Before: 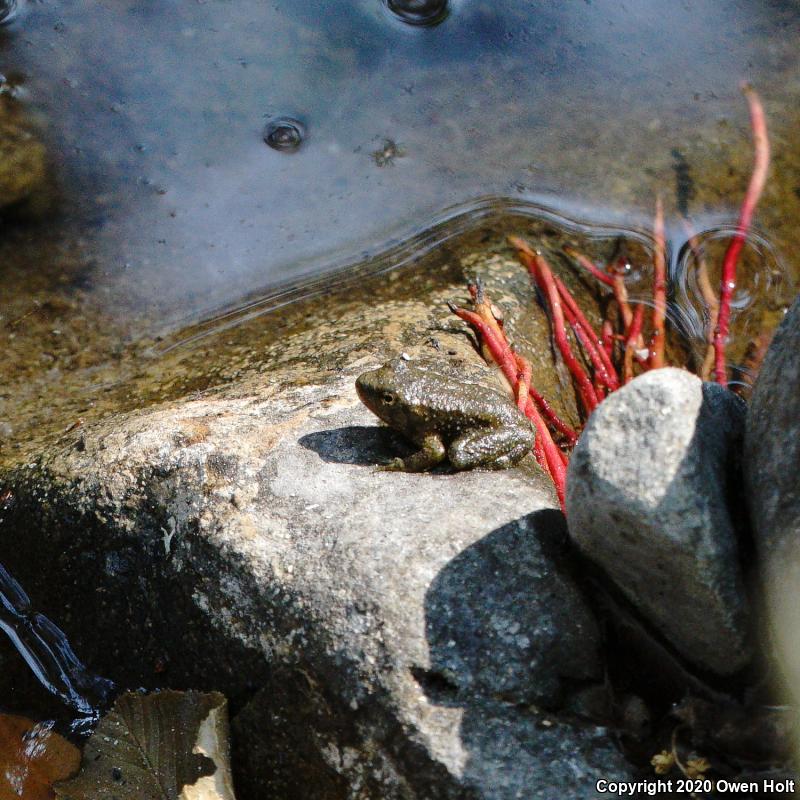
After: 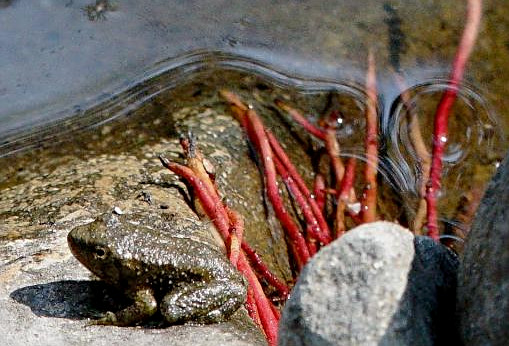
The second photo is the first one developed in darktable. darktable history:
crop: left 36.005%, top 18.293%, right 0.31%, bottom 38.444%
sharpen: on, module defaults
exposure: black level correction 0.006, exposure -0.226 EV, compensate highlight preservation false
